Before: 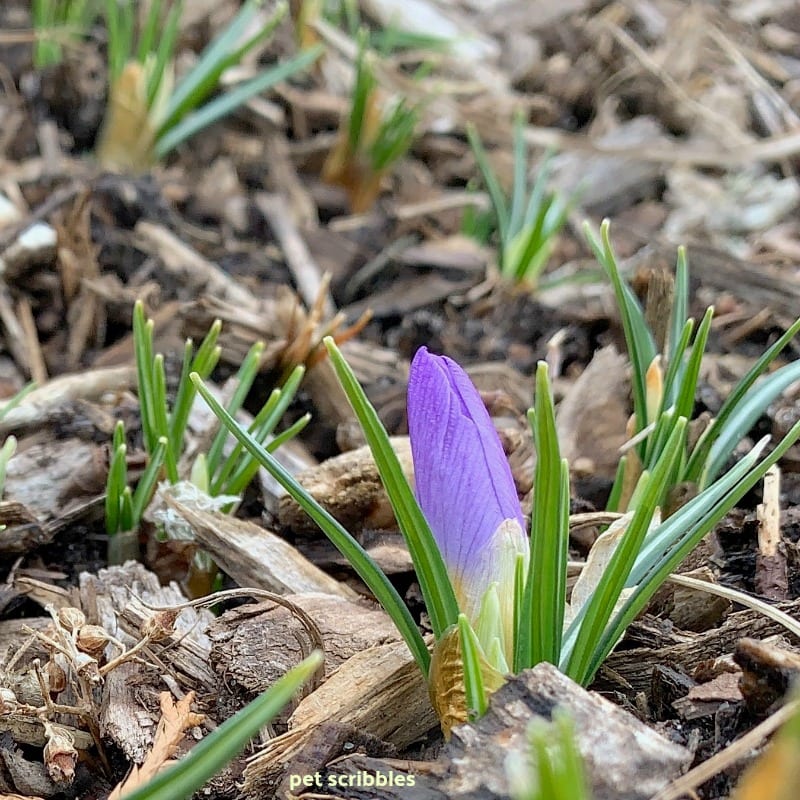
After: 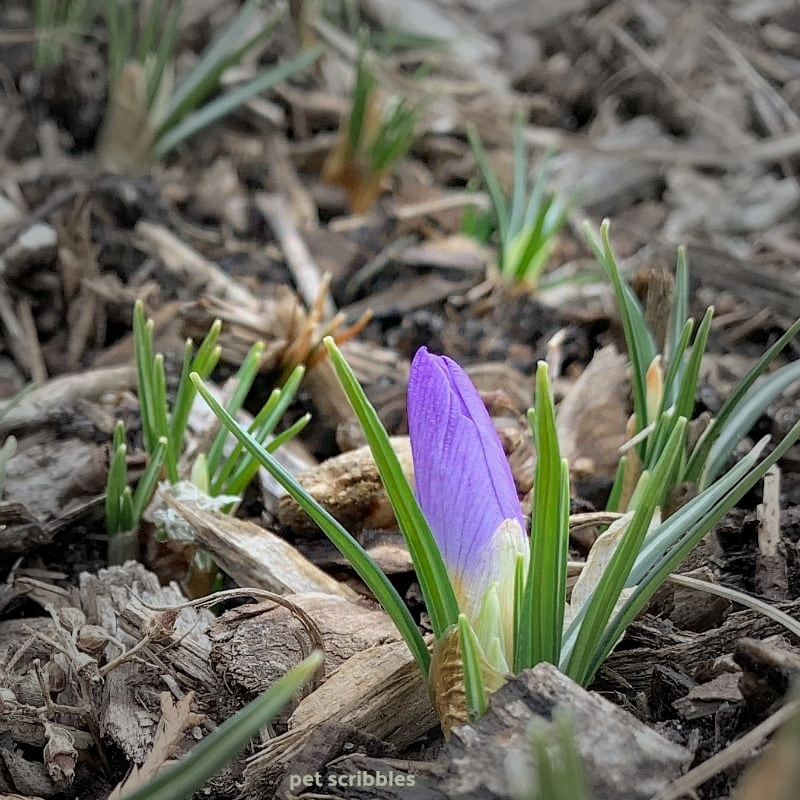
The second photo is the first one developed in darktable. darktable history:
vignetting: fall-off start 47.59%, automatic ratio true, width/height ratio 1.288
